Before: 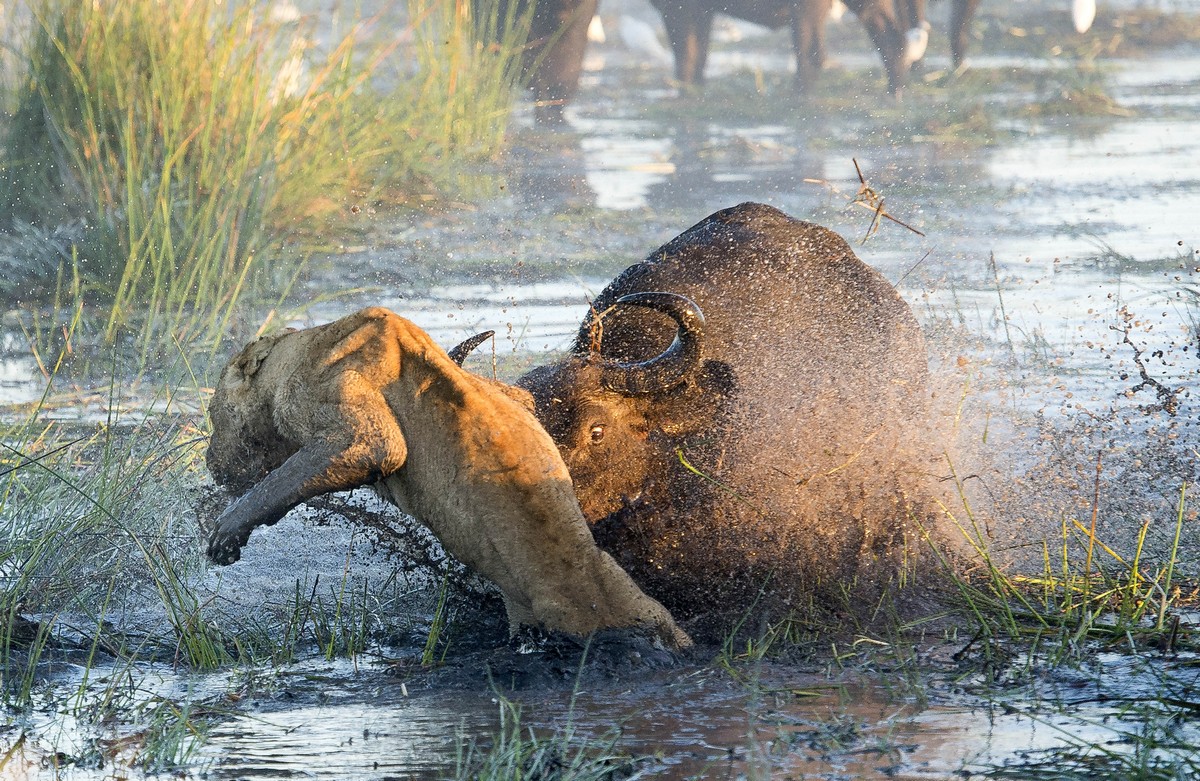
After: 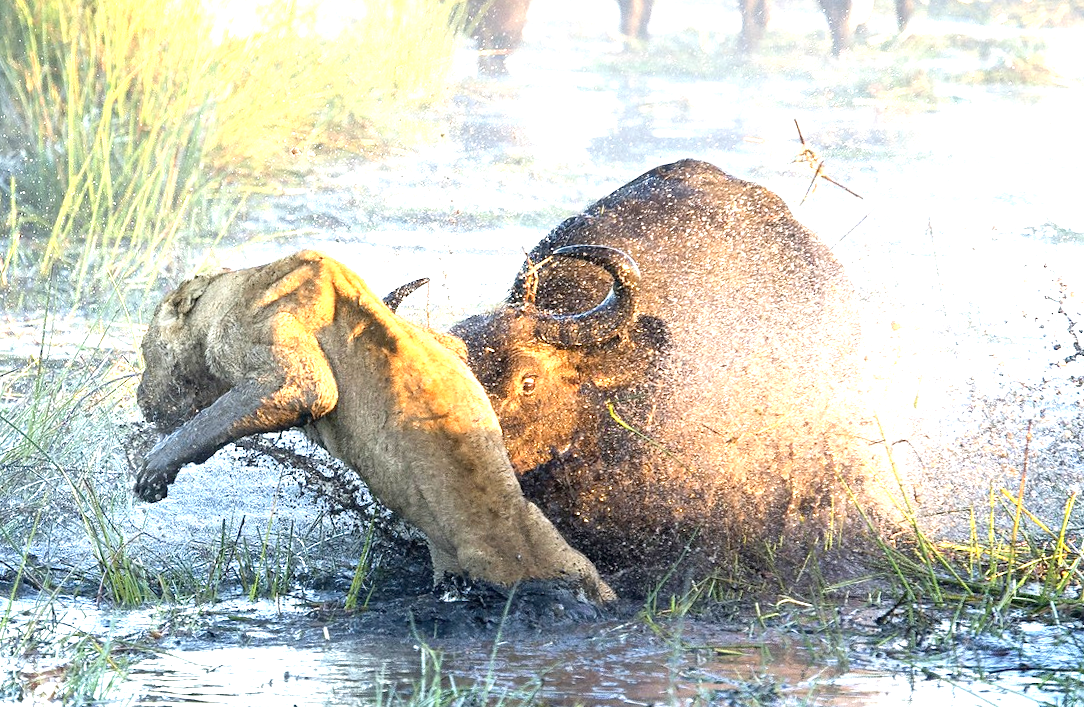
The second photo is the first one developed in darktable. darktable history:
exposure: black level correction 0, exposure 1.406 EV, compensate highlight preservation false
crop and rotate: angle -2.1°, left 3.126%, top 3.864%, right 1.487%, bottom 0.483%
